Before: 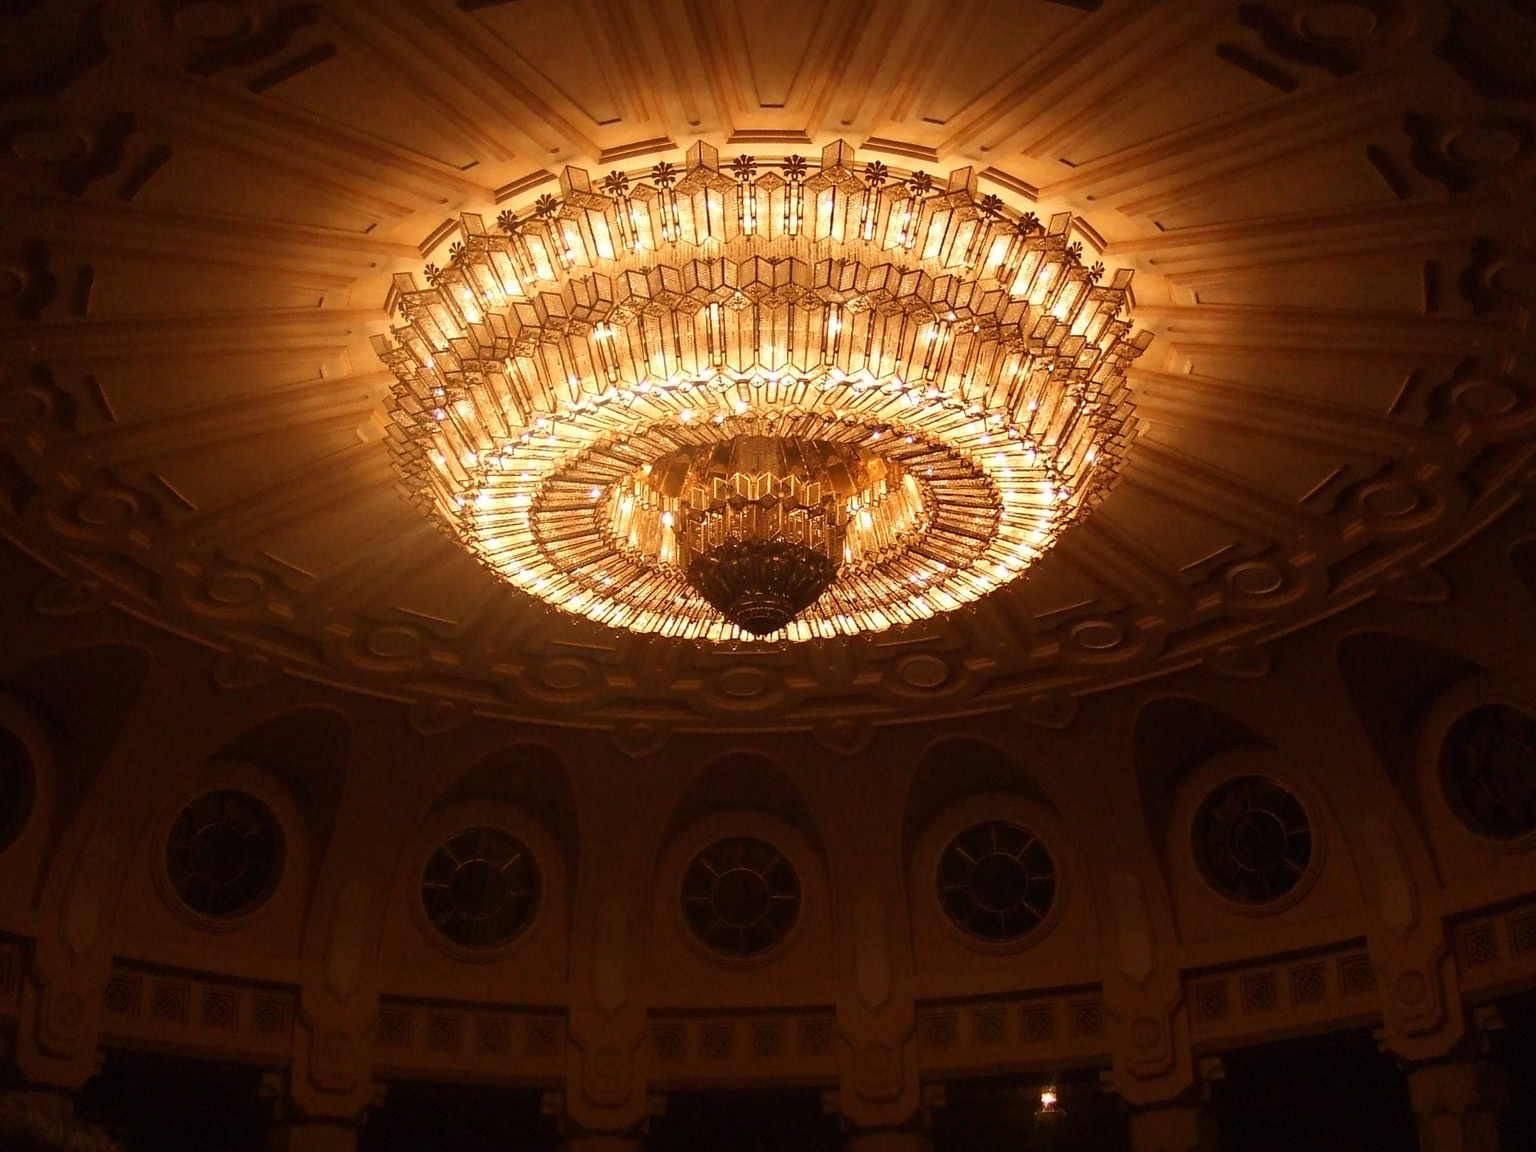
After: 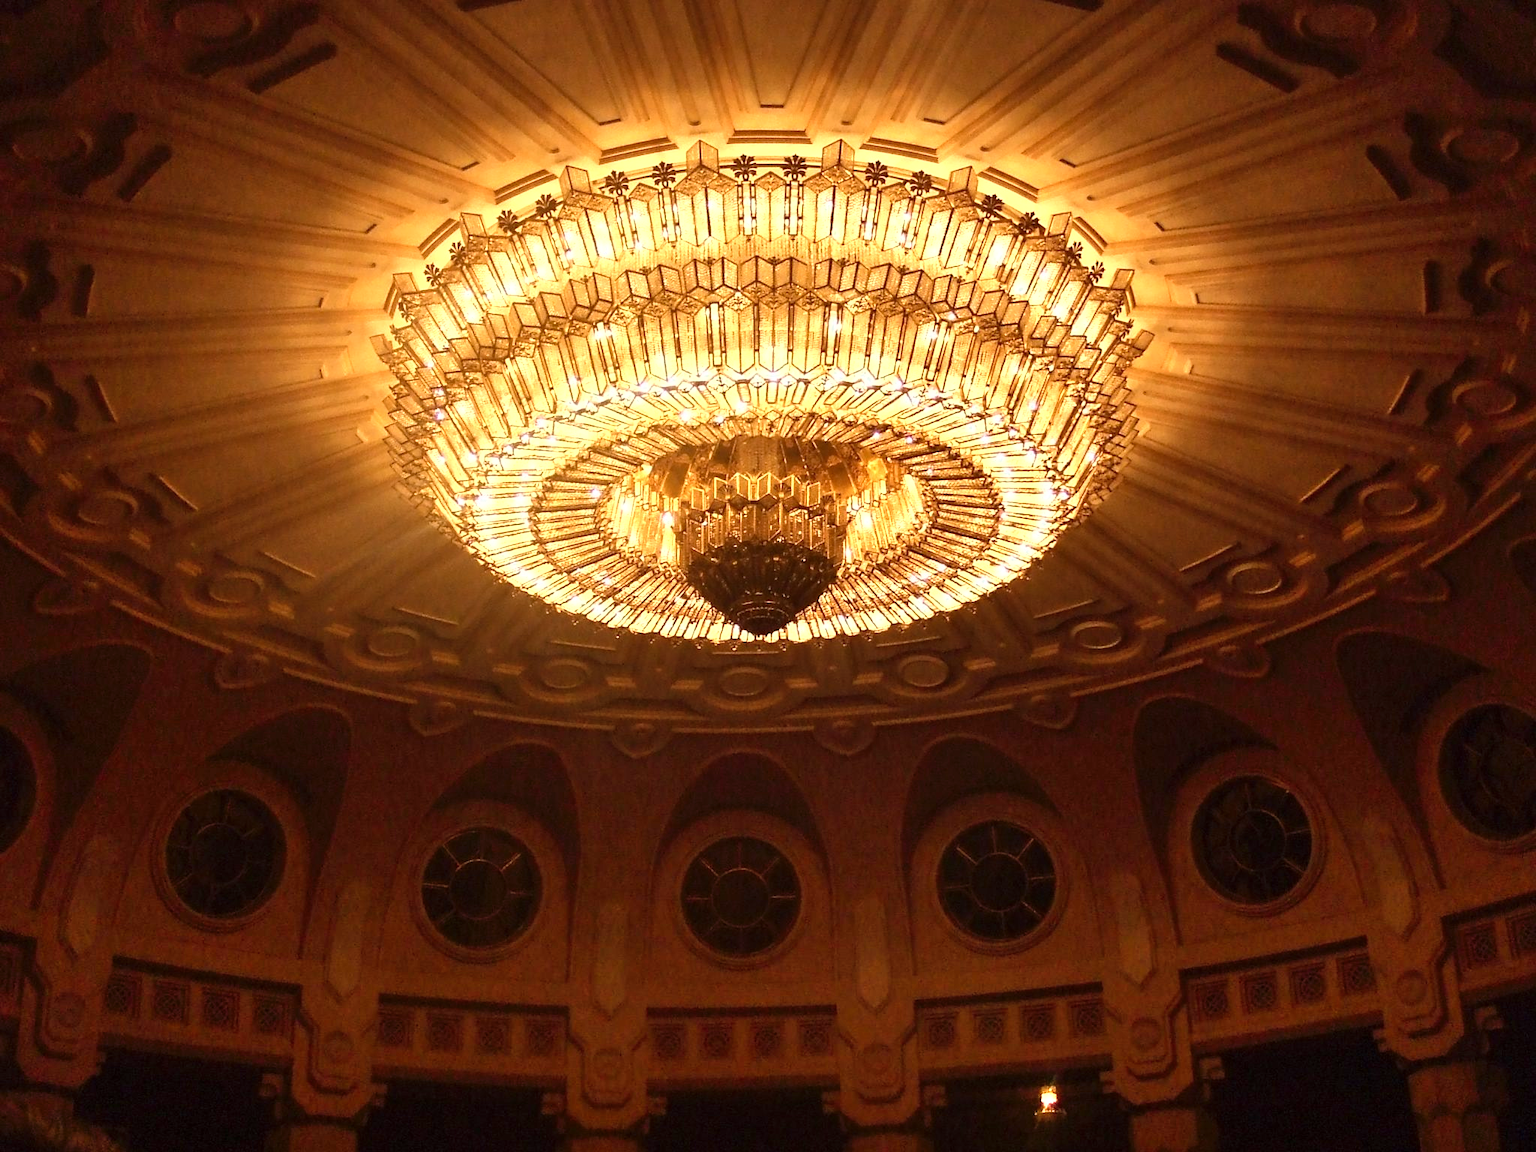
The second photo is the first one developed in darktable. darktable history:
shadows and highlights: shadows 49, highlights -41, soften with gaussian
color zones: curves: ch0 [(0.099, 0.624) (0.257, 0.596) (0.384, 0.376) (0.529, 0.492) (0.697, 0.564) (0.768, 0.532) (0.908, 0.644)]; ch1 [(0.112, 0.564) (0.254, 0.612) (0.432, 0.676) (0.592, 0.456) (0.743, 0.684) (0.888, 0.536)]; ch2 [(0.25, 0.5) (0.469, 0.36) (0.75, 0.5)]
